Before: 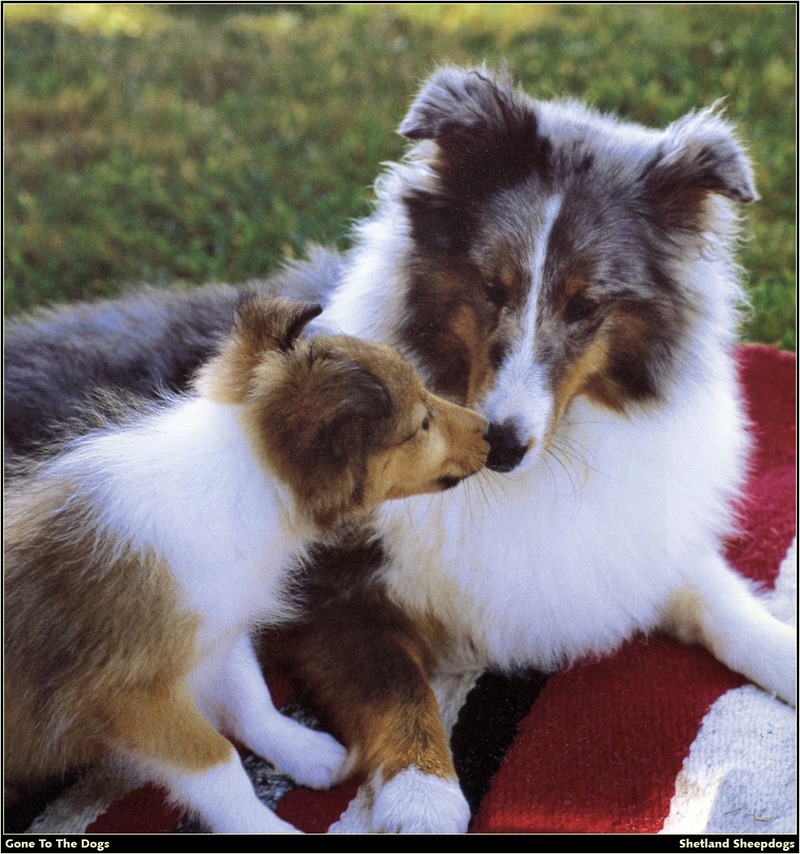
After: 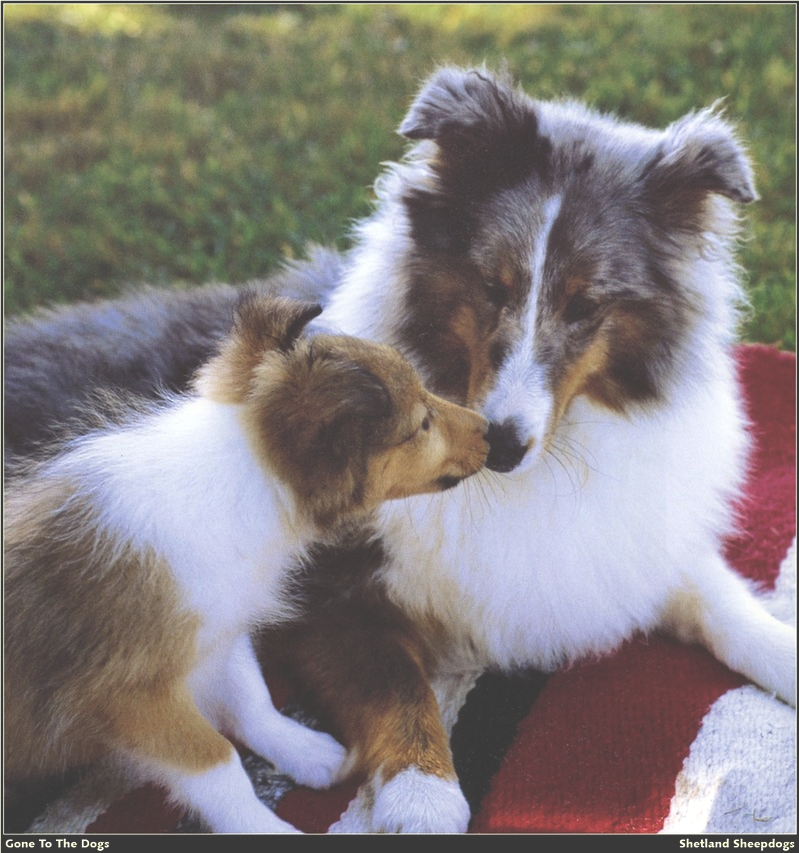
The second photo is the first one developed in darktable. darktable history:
exposure: black level correction -0.041, exposure 0.064 EV, compensate highlight preservation false
